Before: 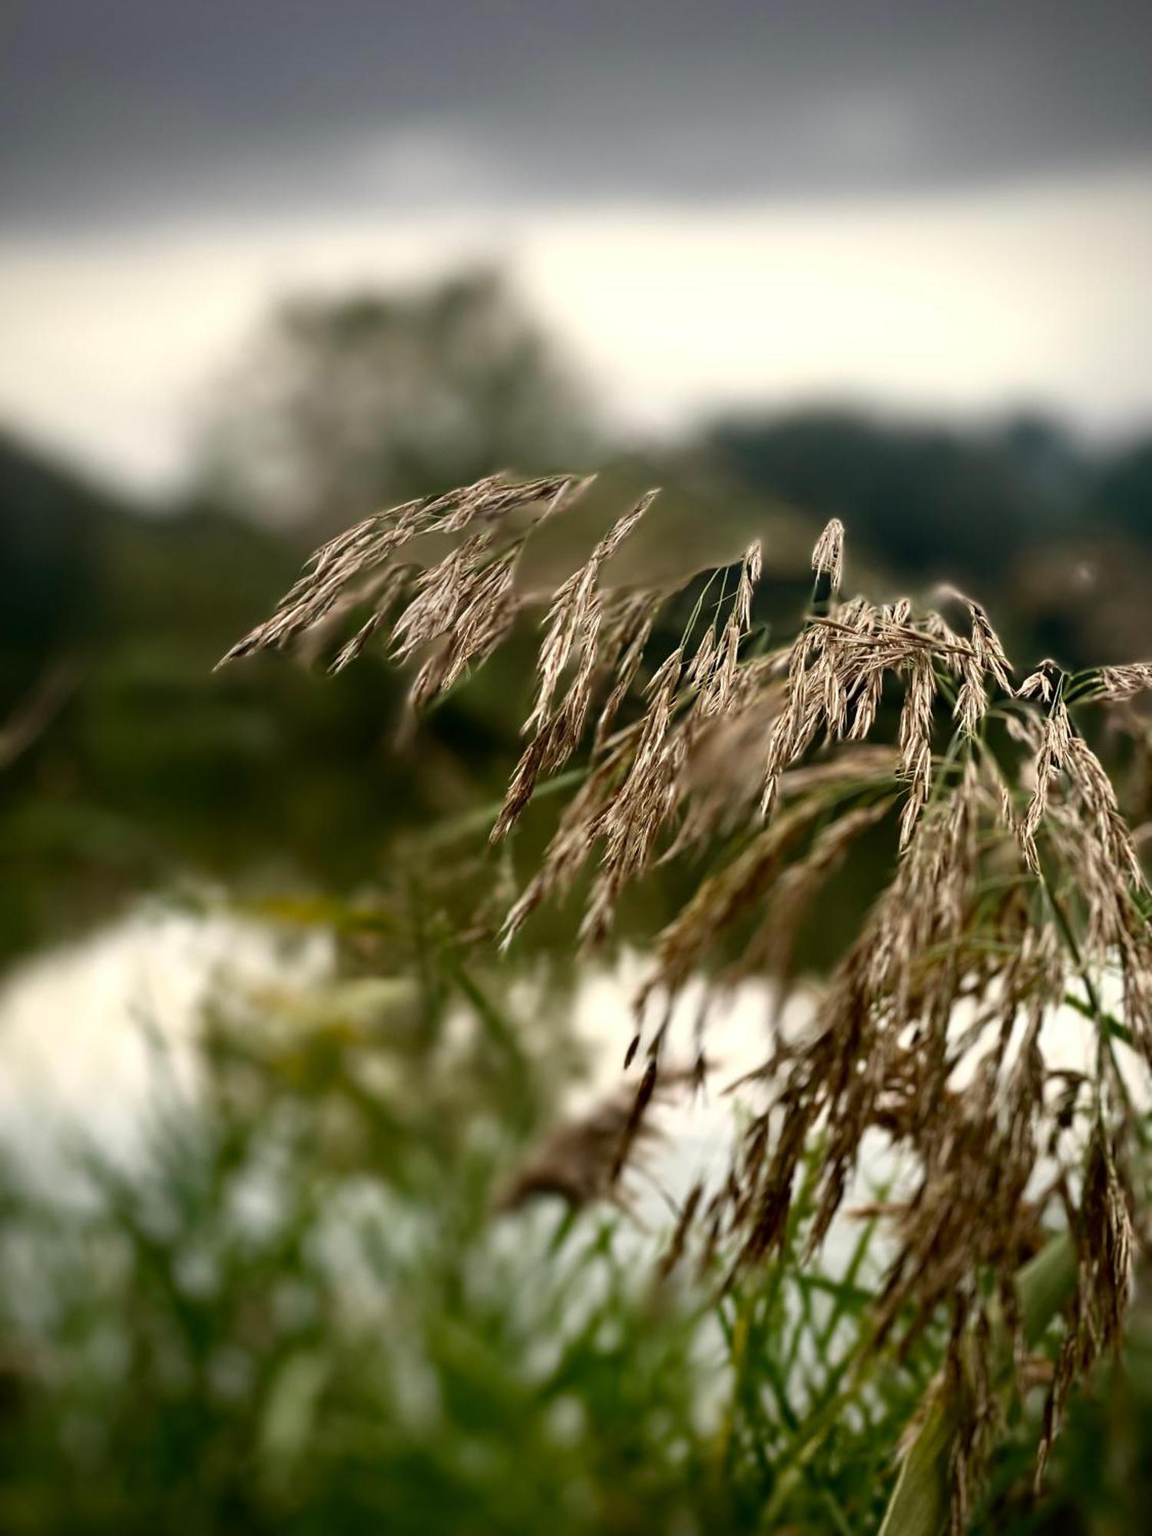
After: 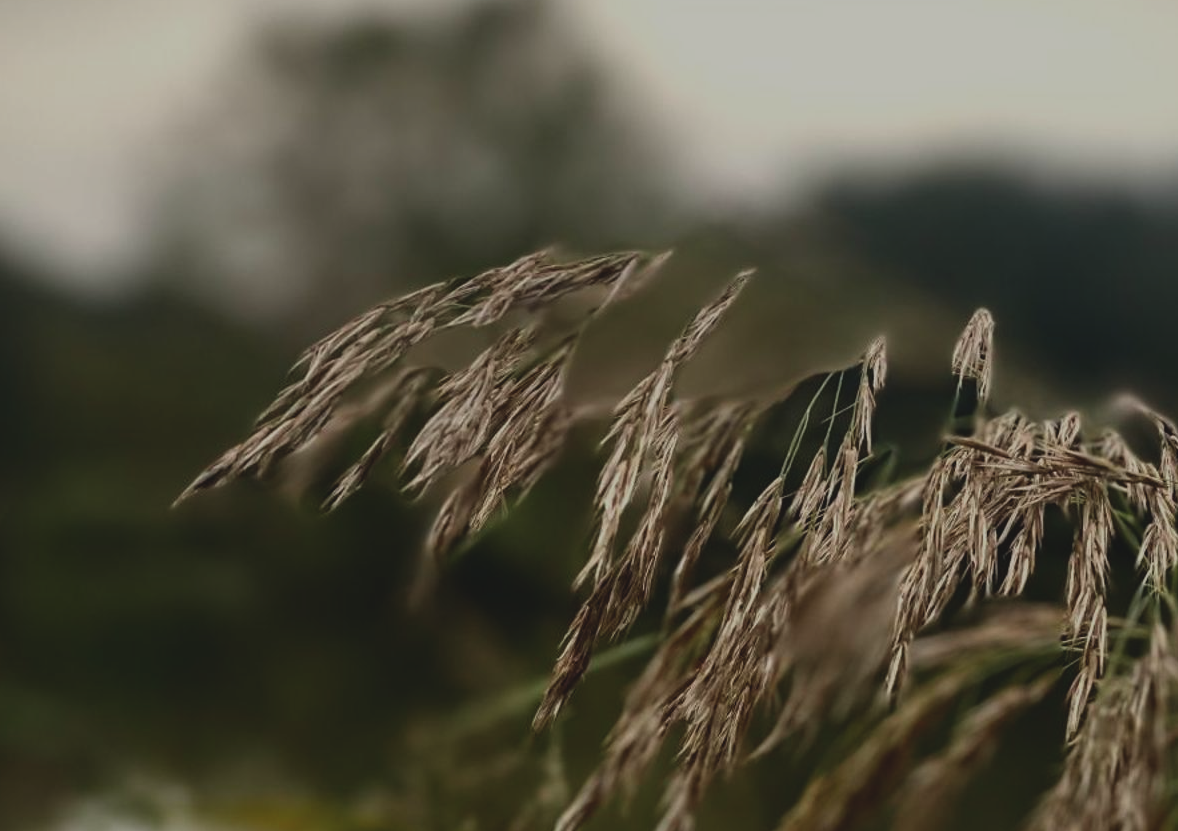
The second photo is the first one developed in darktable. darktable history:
exposure: black level correction -0.016, exposure -1.018 EV, compensate highlight preservation false
crop: left 7.036%, top 18.398%, right 14.379%, bottom 40.043%
